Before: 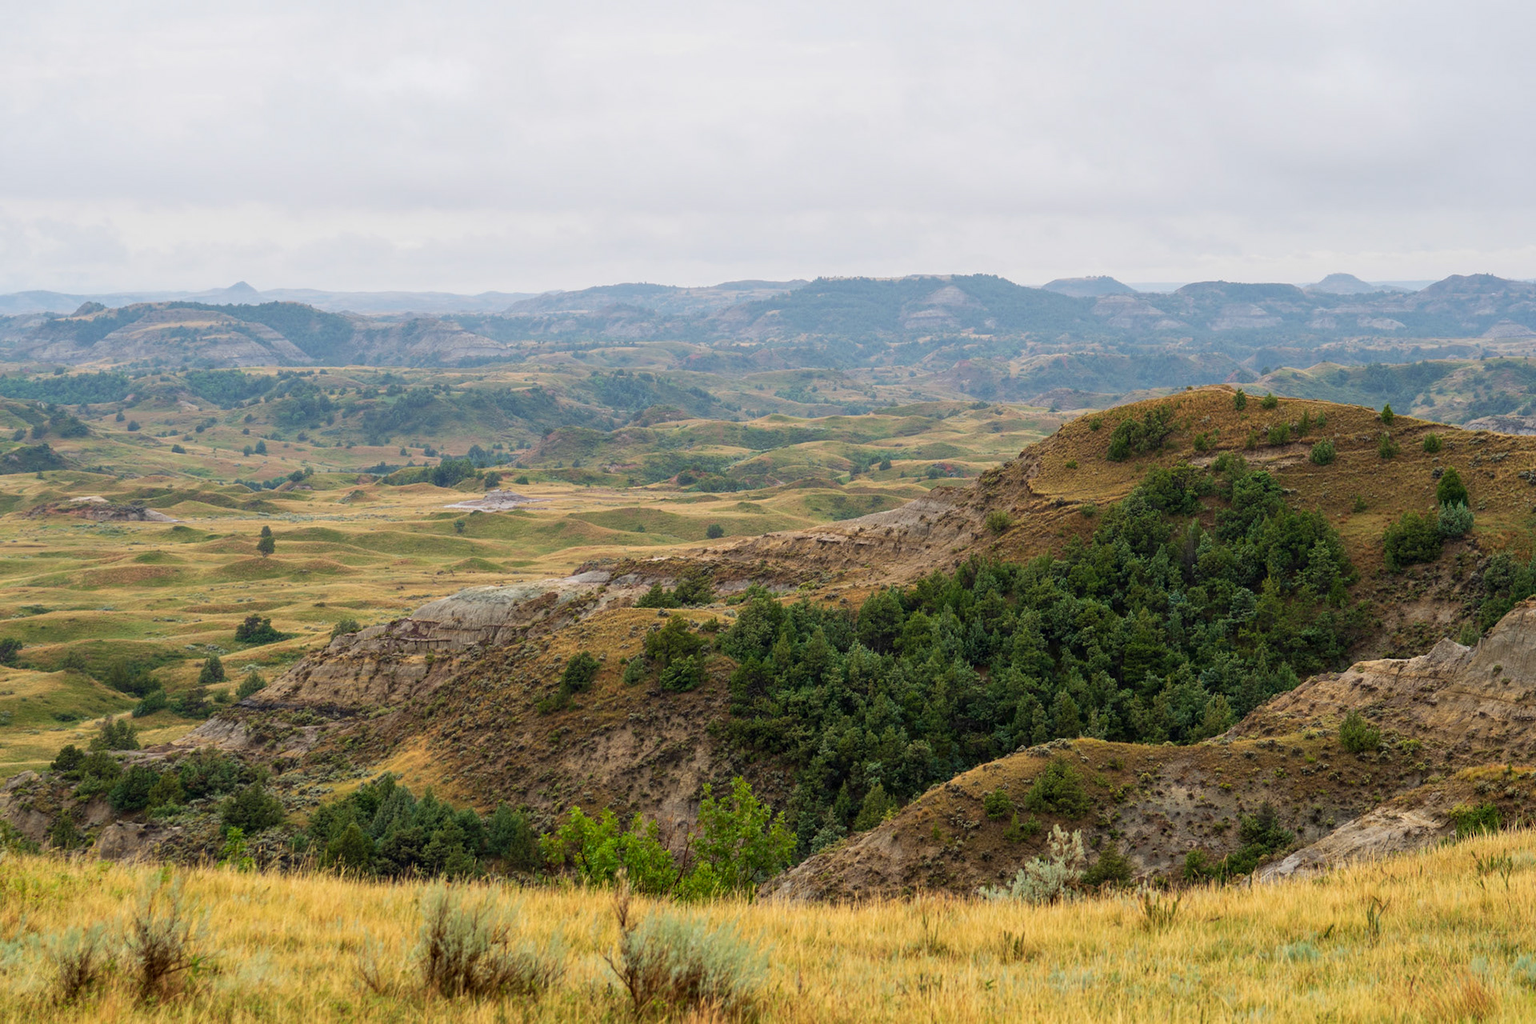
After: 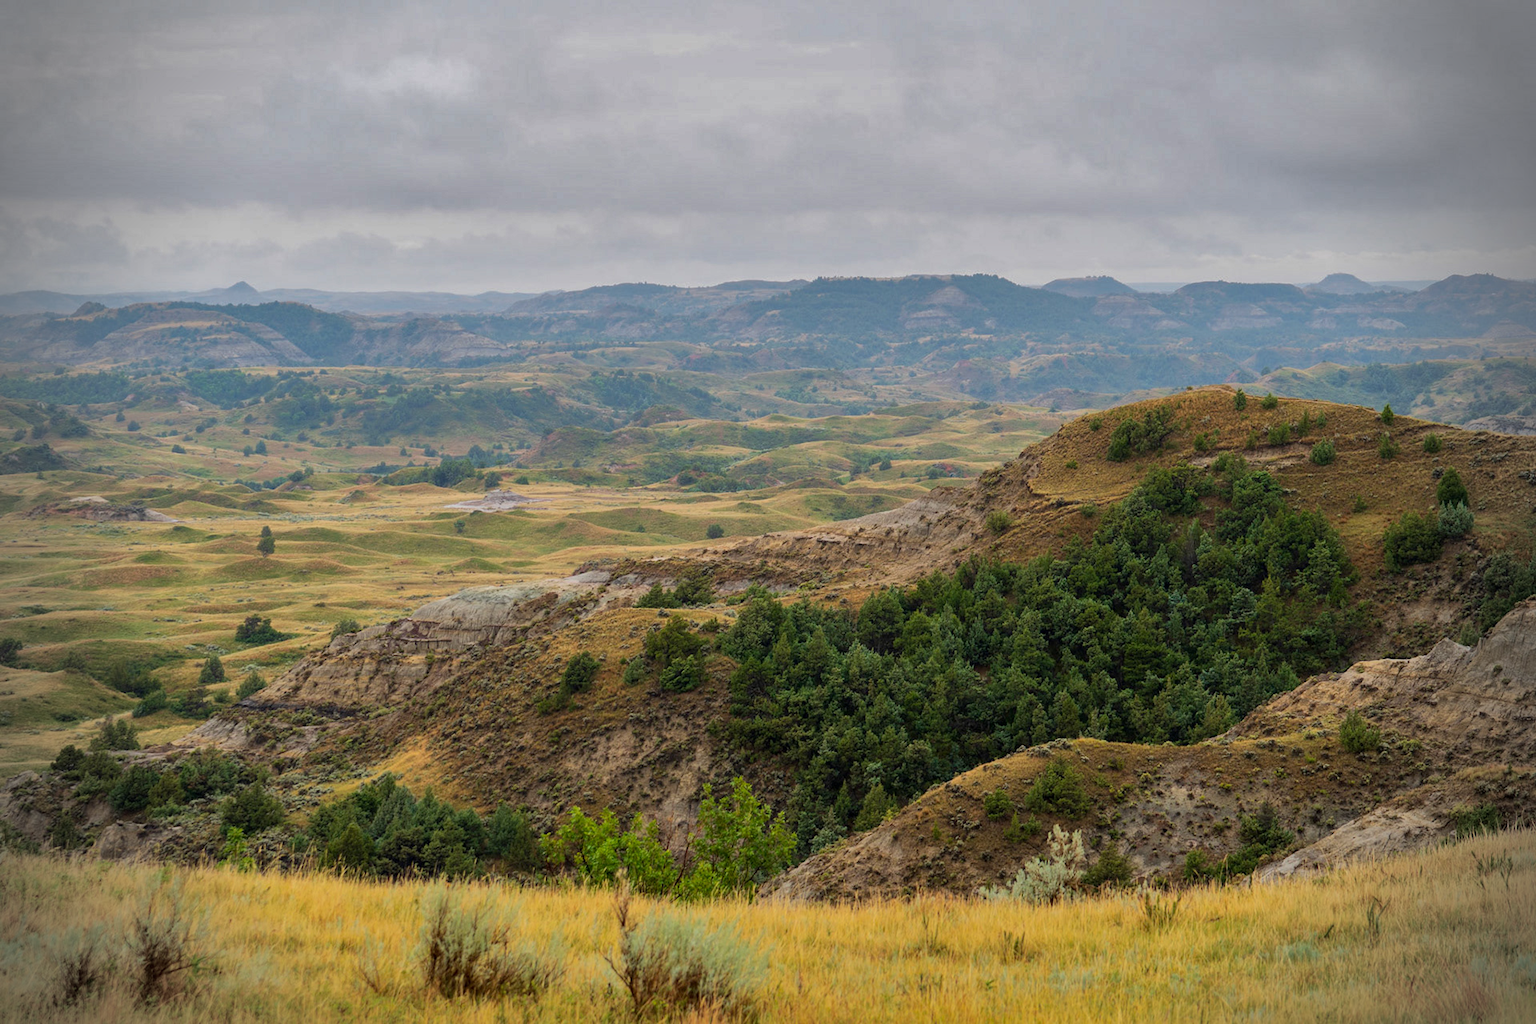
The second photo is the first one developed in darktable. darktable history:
vignetting: fall-off radius 31.48%, brightness -0.472
shadows and highlights: shadows -19.91, highlights -73.15
